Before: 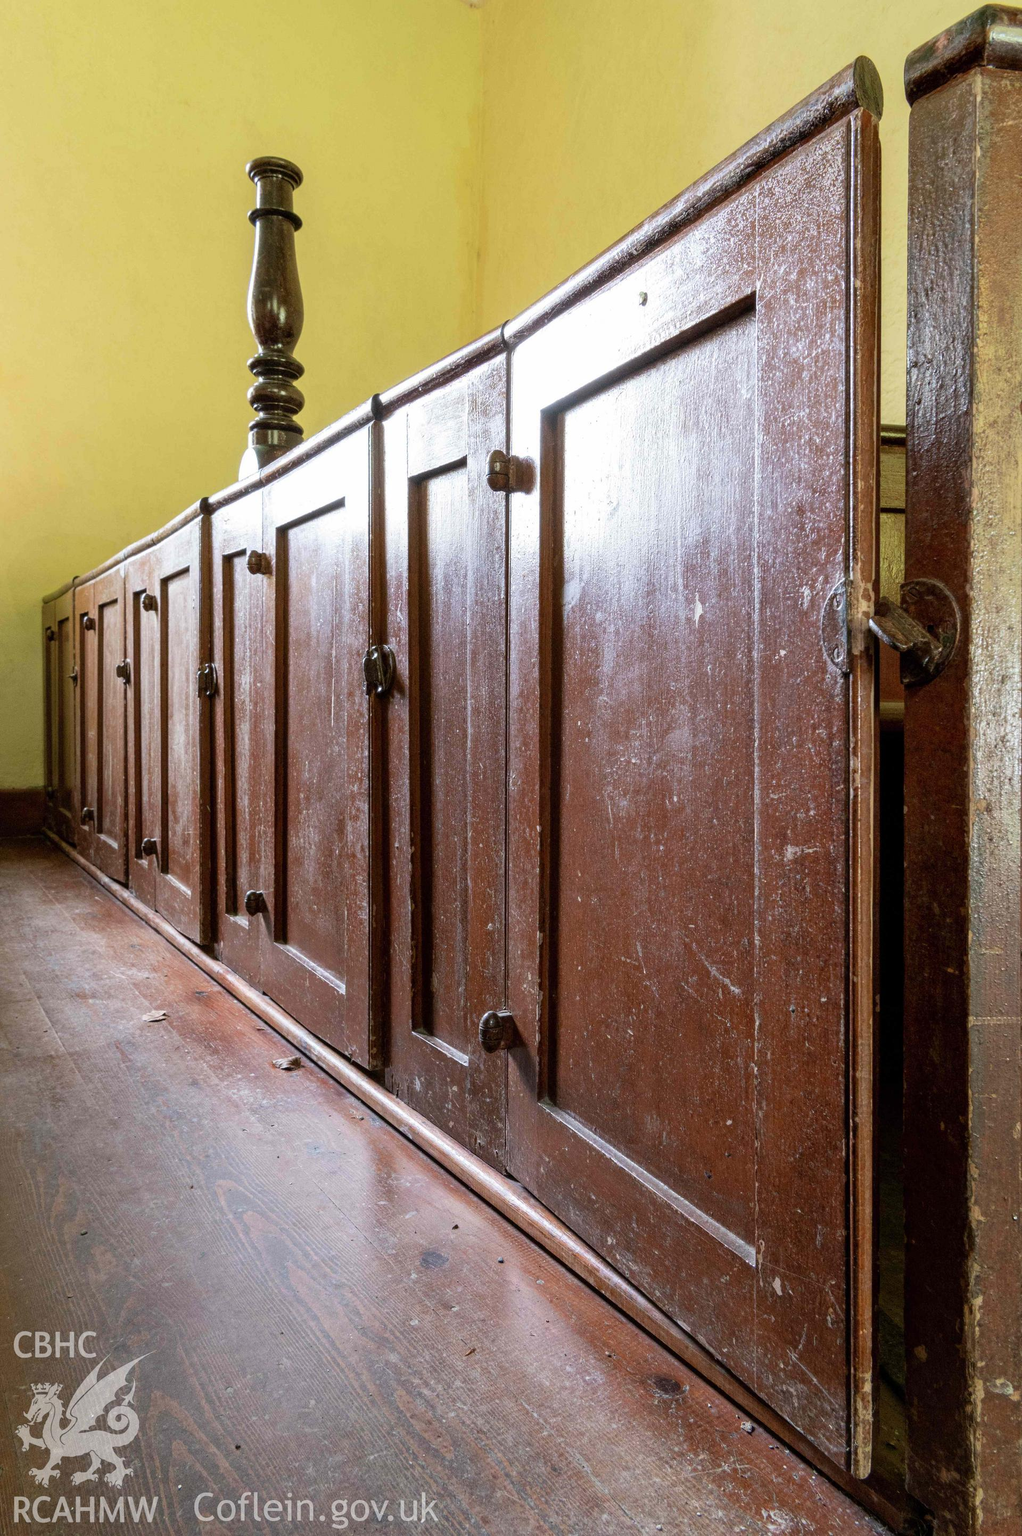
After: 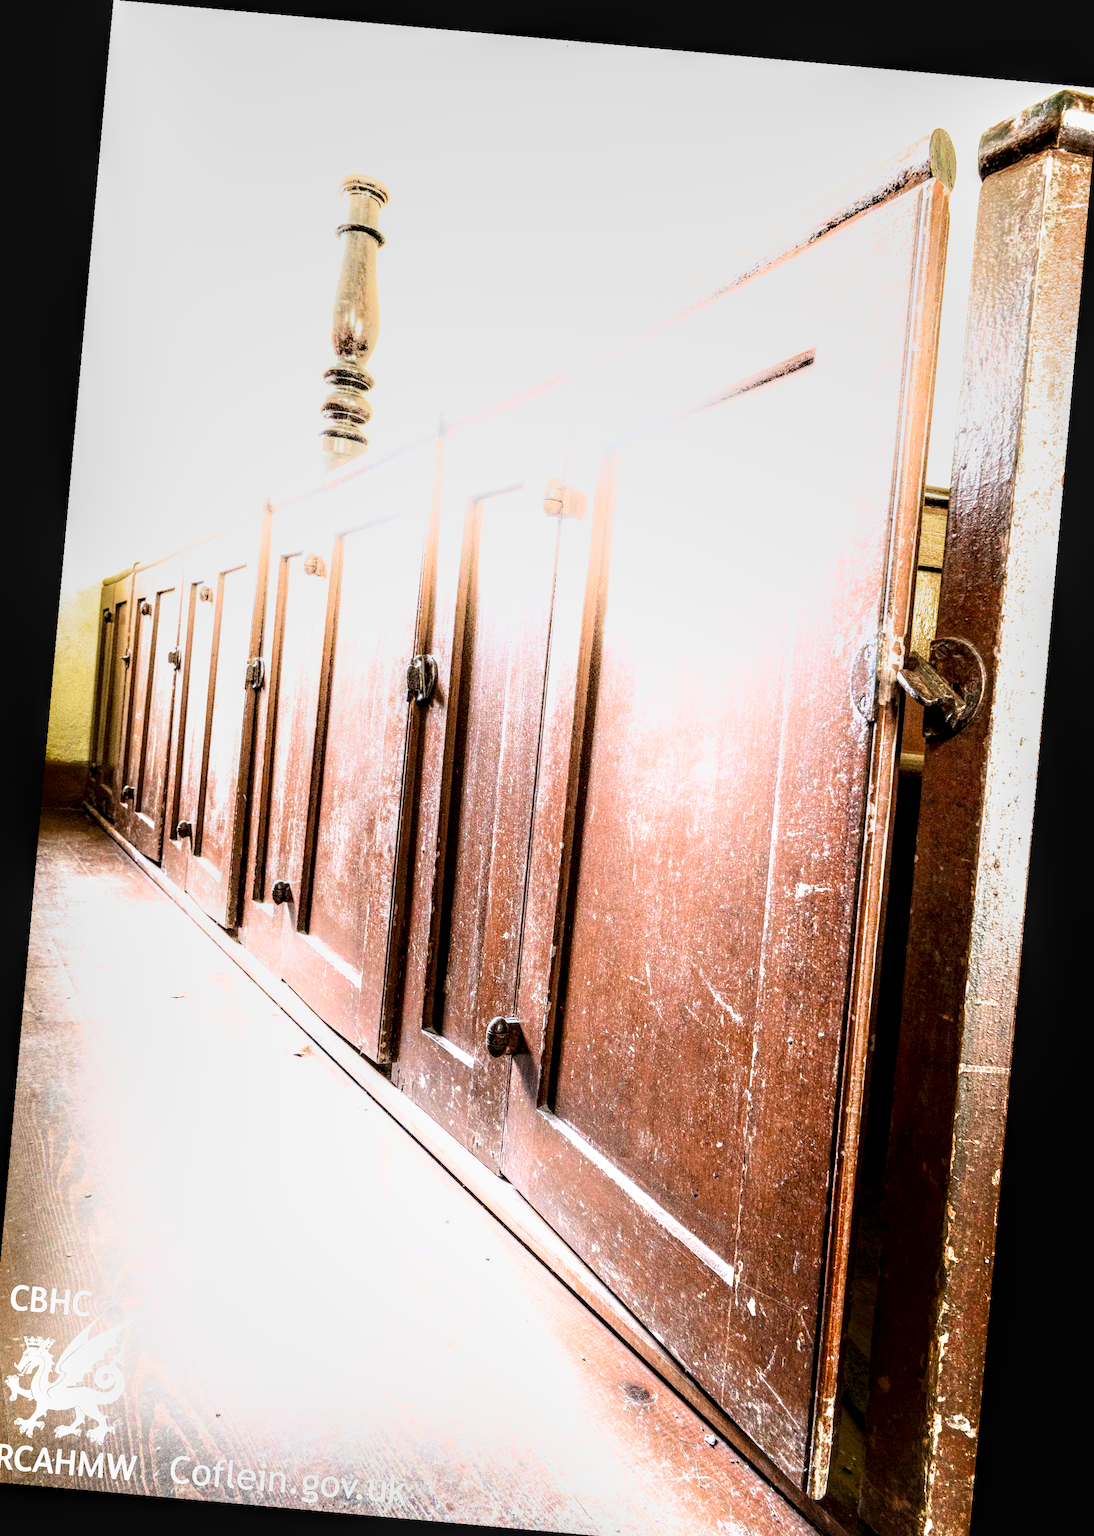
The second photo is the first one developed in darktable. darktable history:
rotate and perspective: rotation 5.12°, automatic cropping off
crop: left 1.743%, right 0.268%, bottom 2.011%
exposure: black level correction 0, exposure 1.379 EV, compensate exposure bias true, compensate highlight preservation false
shadows and highlights: shadows -90, highlights 90, soften with gaussian
filmic rgb: white relative exposure 2.34 EV, hardness 6.59
local contrast: highlights 40%, shadows 60%, detail 136%, midtone range 0.514
